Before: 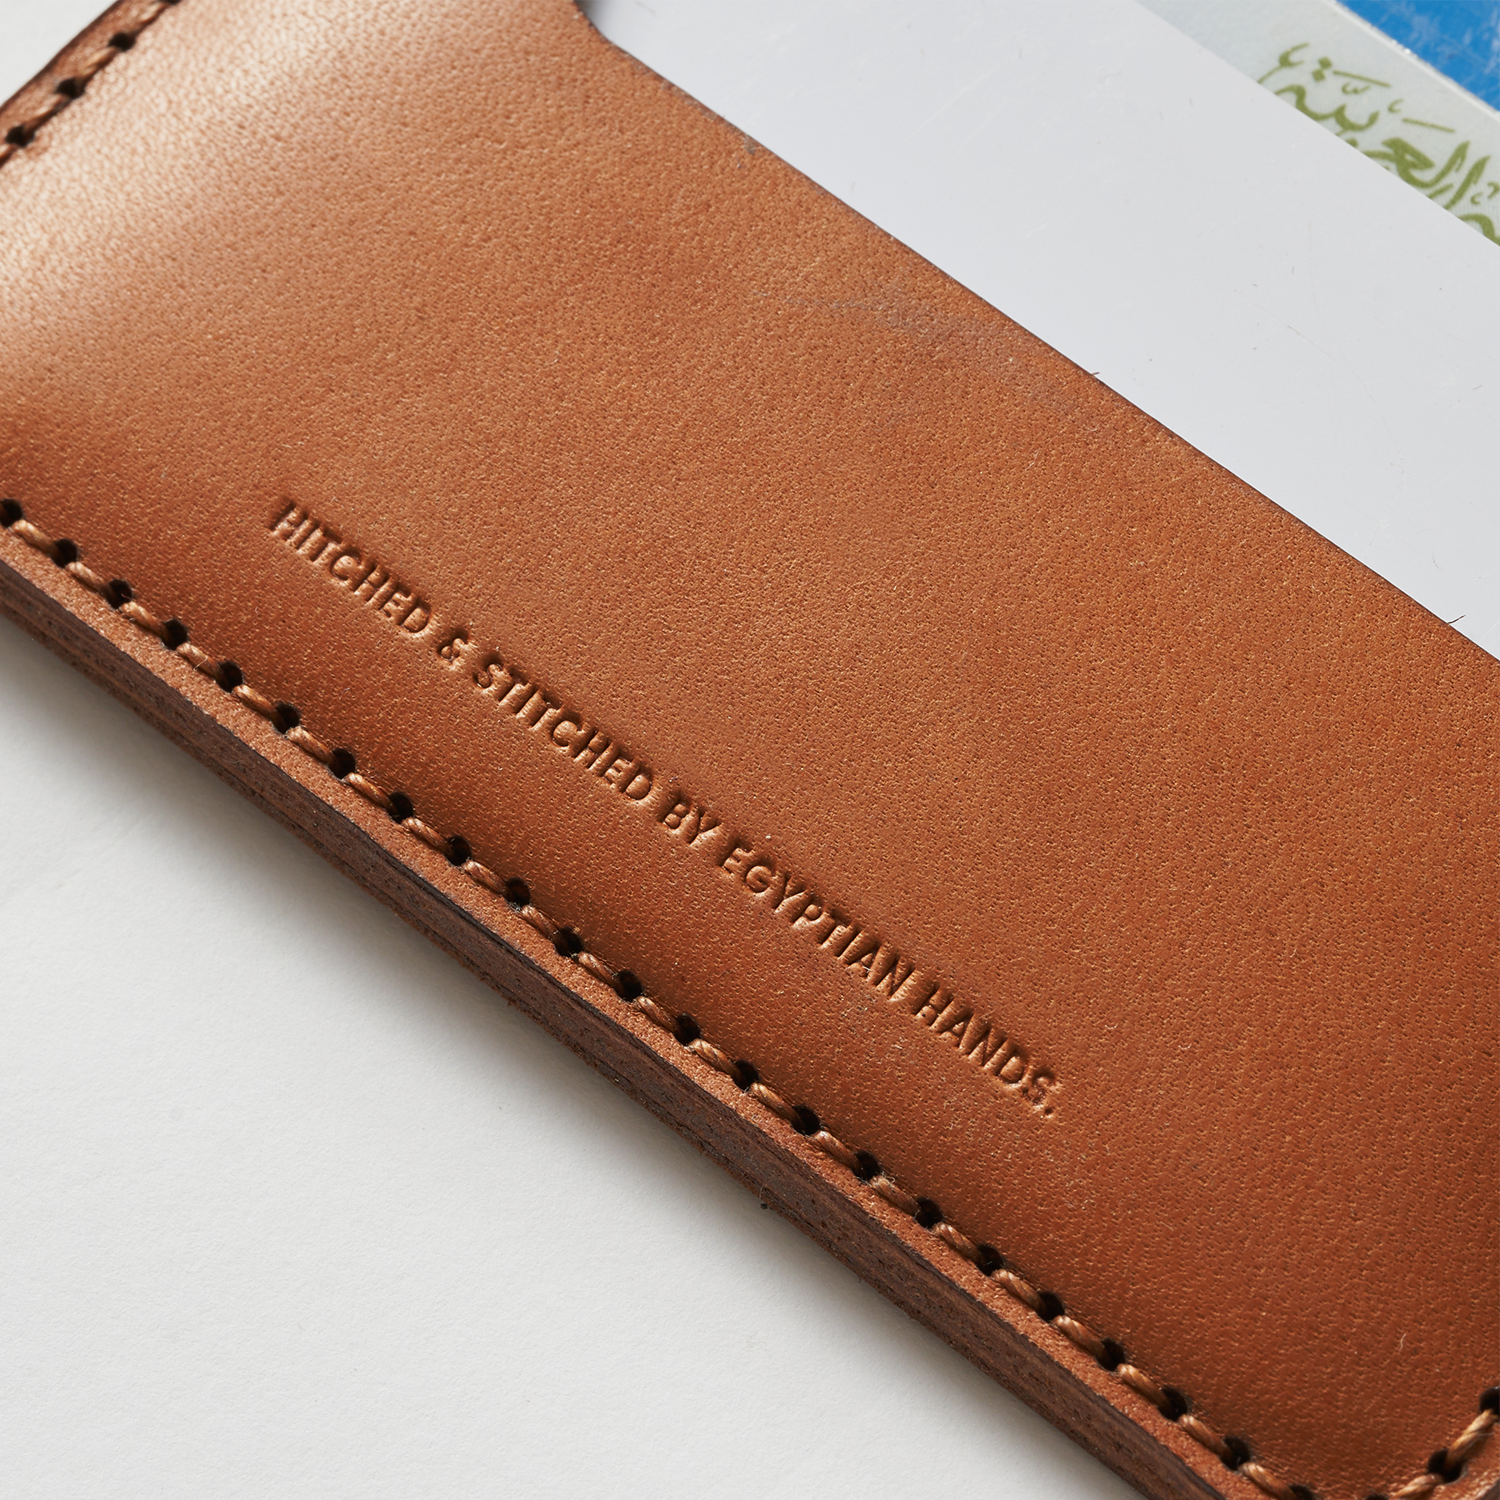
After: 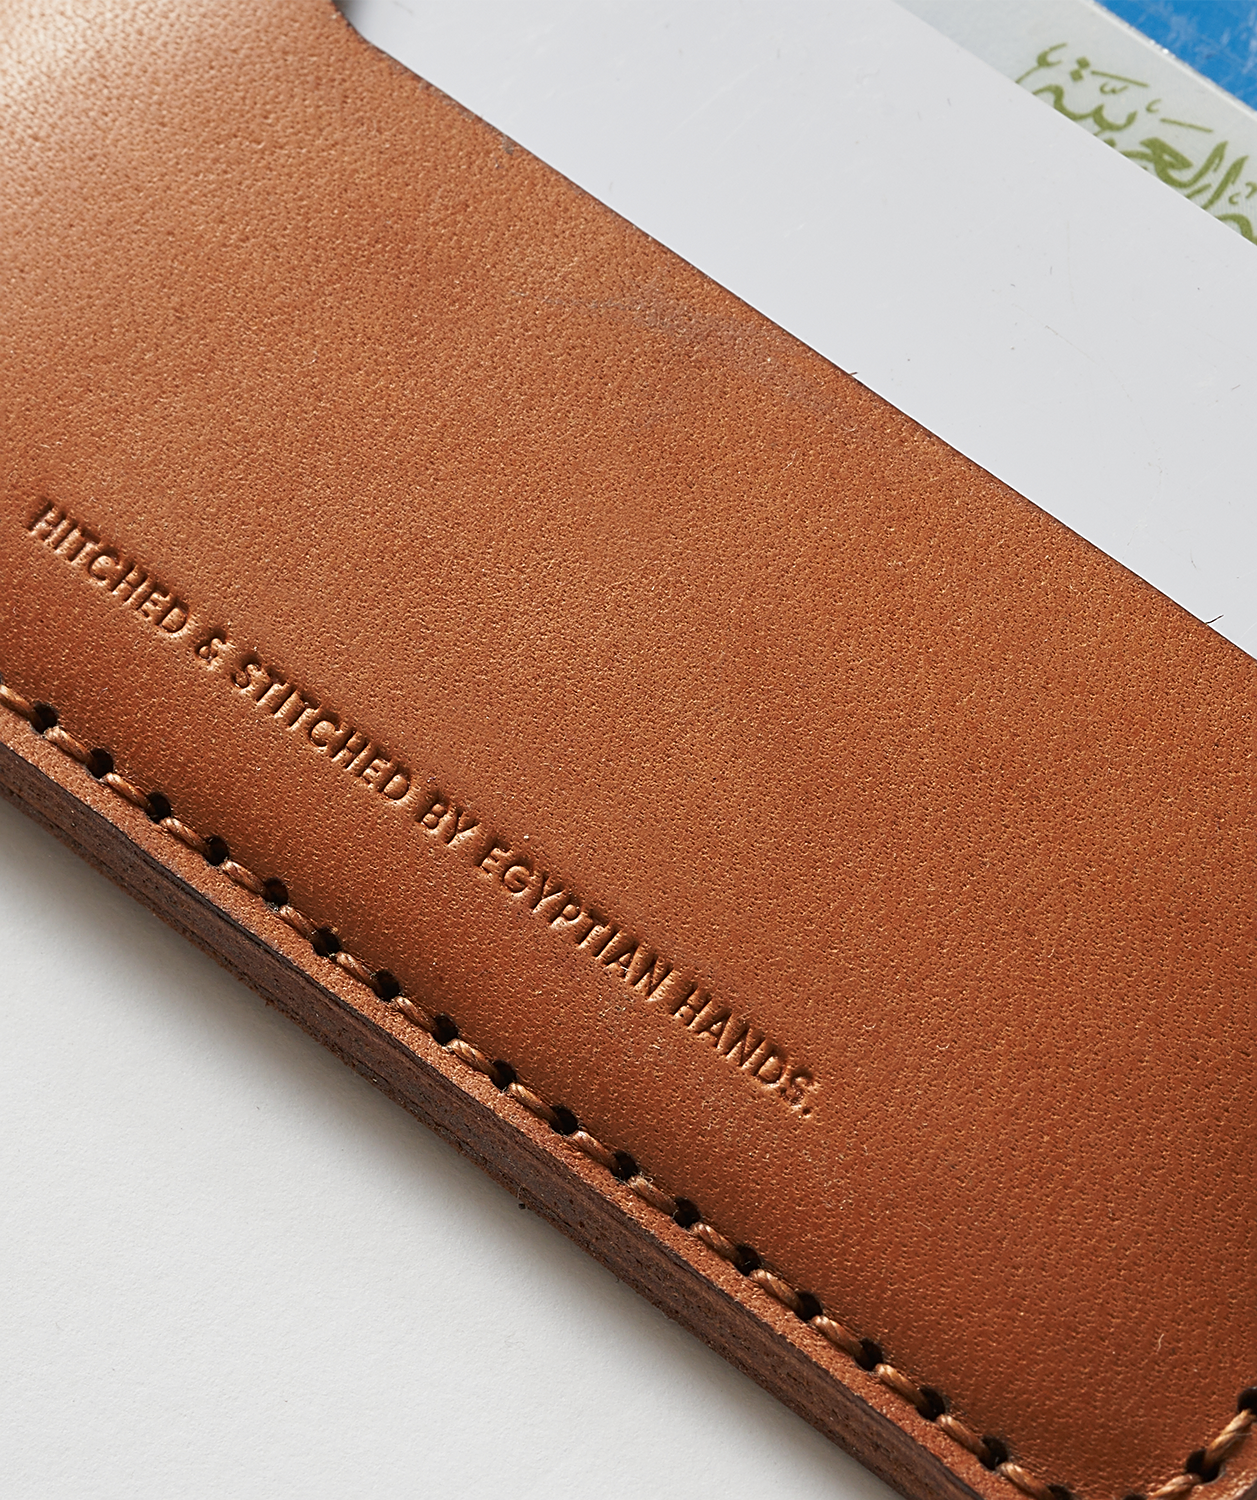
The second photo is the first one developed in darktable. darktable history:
crop: left 16.145%
sharpen: on, module defaults
